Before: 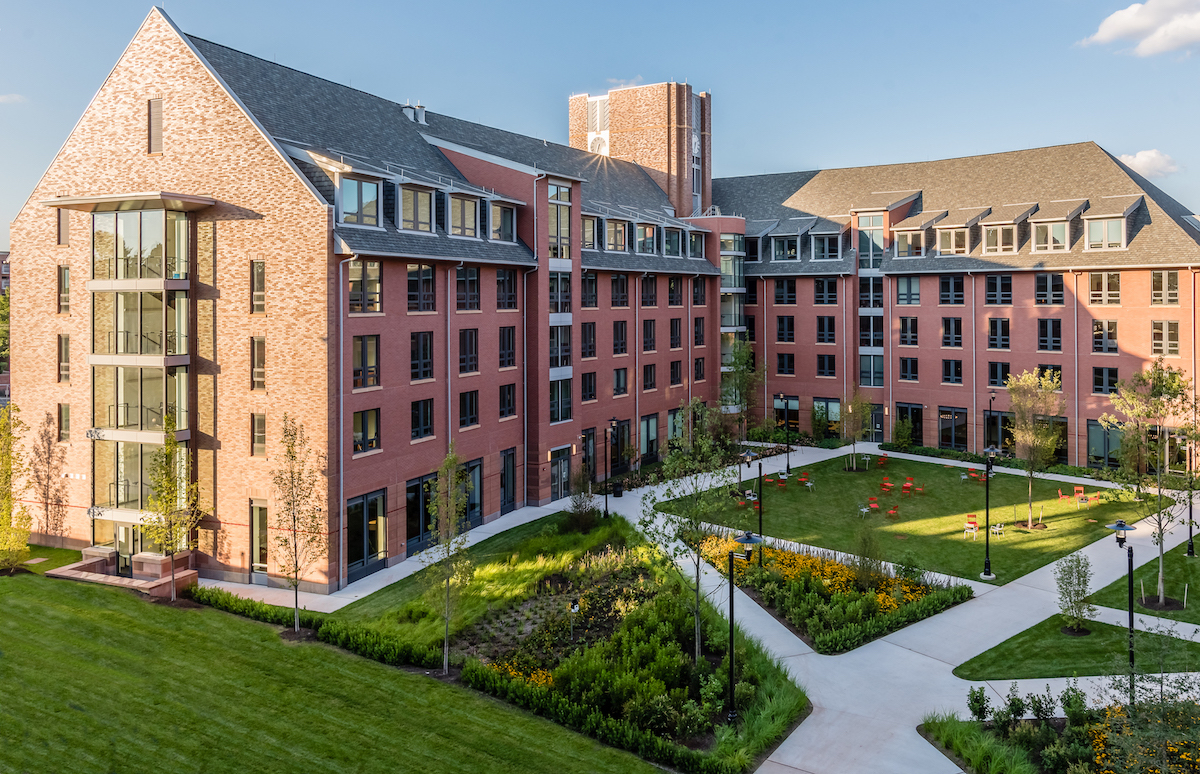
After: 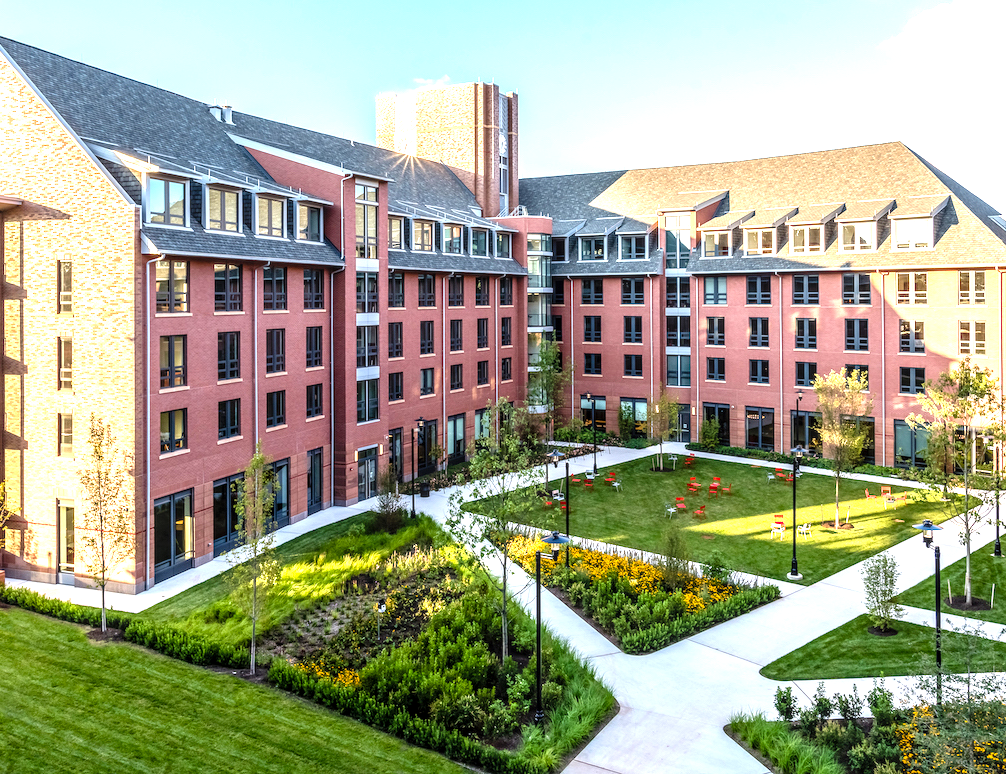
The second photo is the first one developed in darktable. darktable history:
crop: left 16.145%
local contrast: on, module defaults
levels: levels [0, 0.352, 0.703]
